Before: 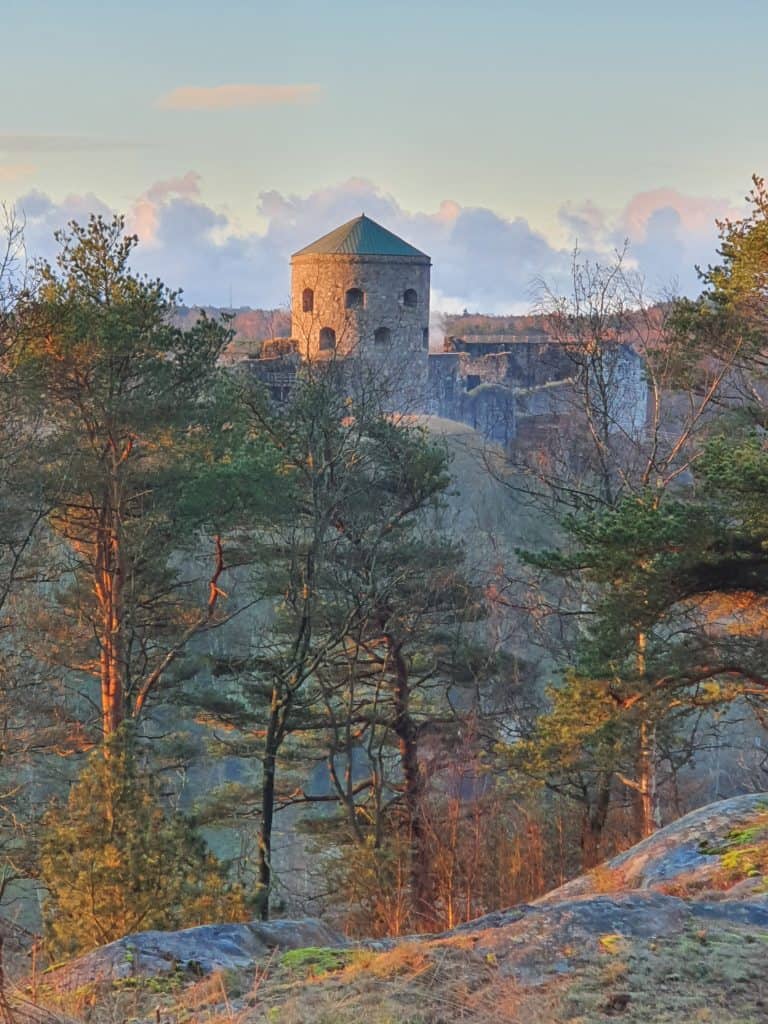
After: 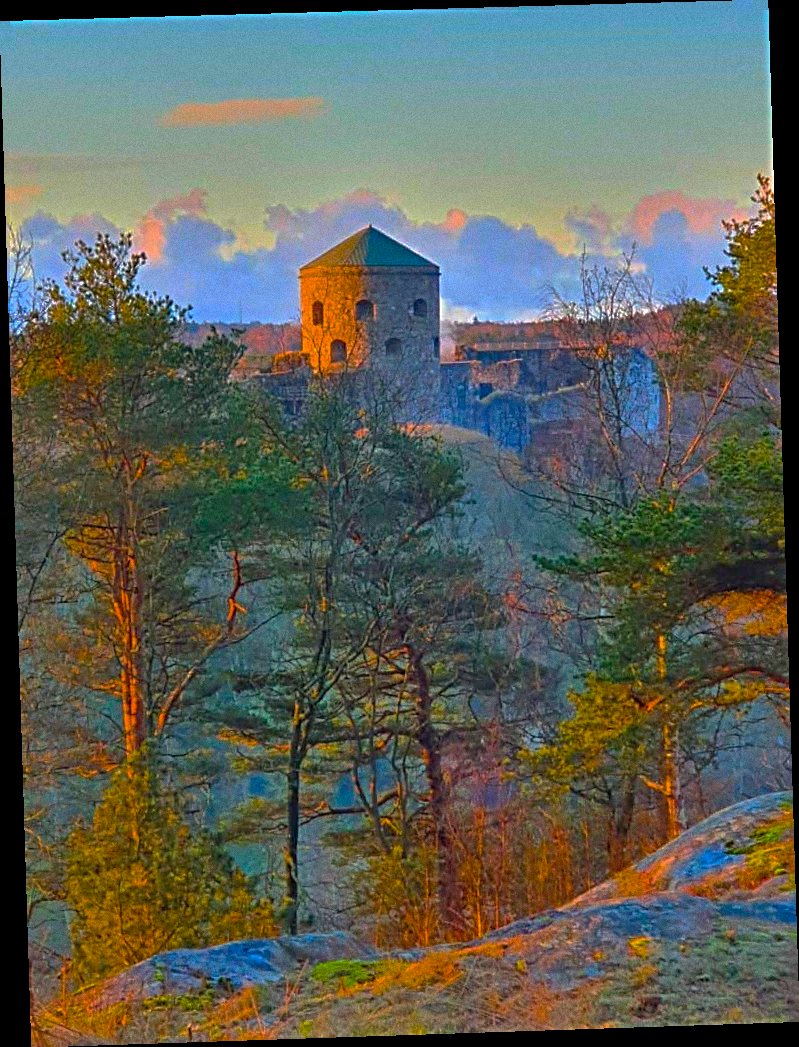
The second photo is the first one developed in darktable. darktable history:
grain: coarseness 0.09 ISO
sharpen: radius 4
shadows and highlights: on, module defaults
rotate and perspective: rotation -1.77°, lens shift (horizontal) 0.004, automatic cropping off
color balance rgb: linear chroma grading › global chroma 42%, perceptual saturation grading › global saturation 42%, global vibrance 33%
base curve: curves: ch0 [(0, 0) (0.595, 0.418) (1, 1)], preserve colors none
